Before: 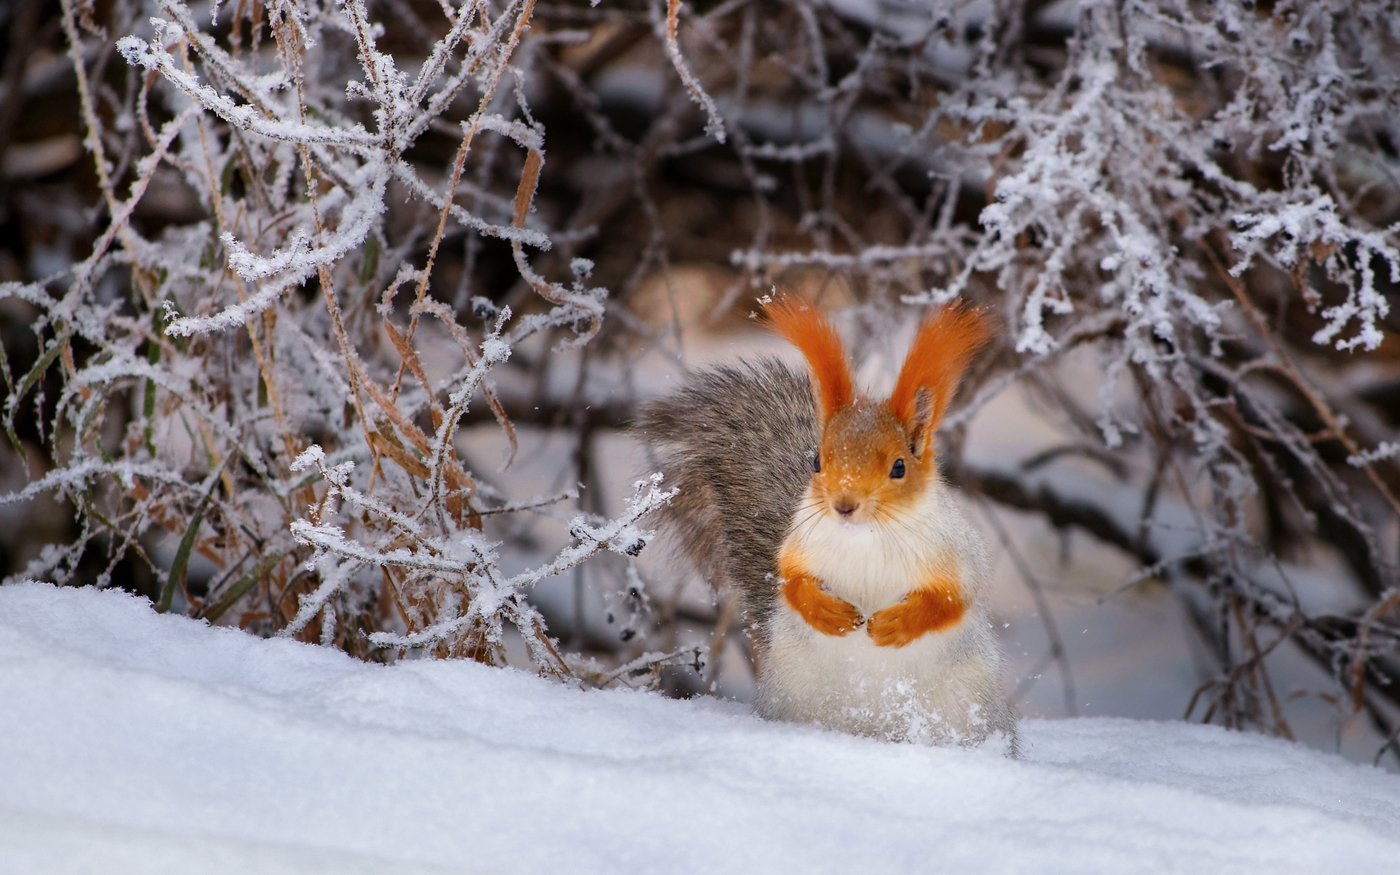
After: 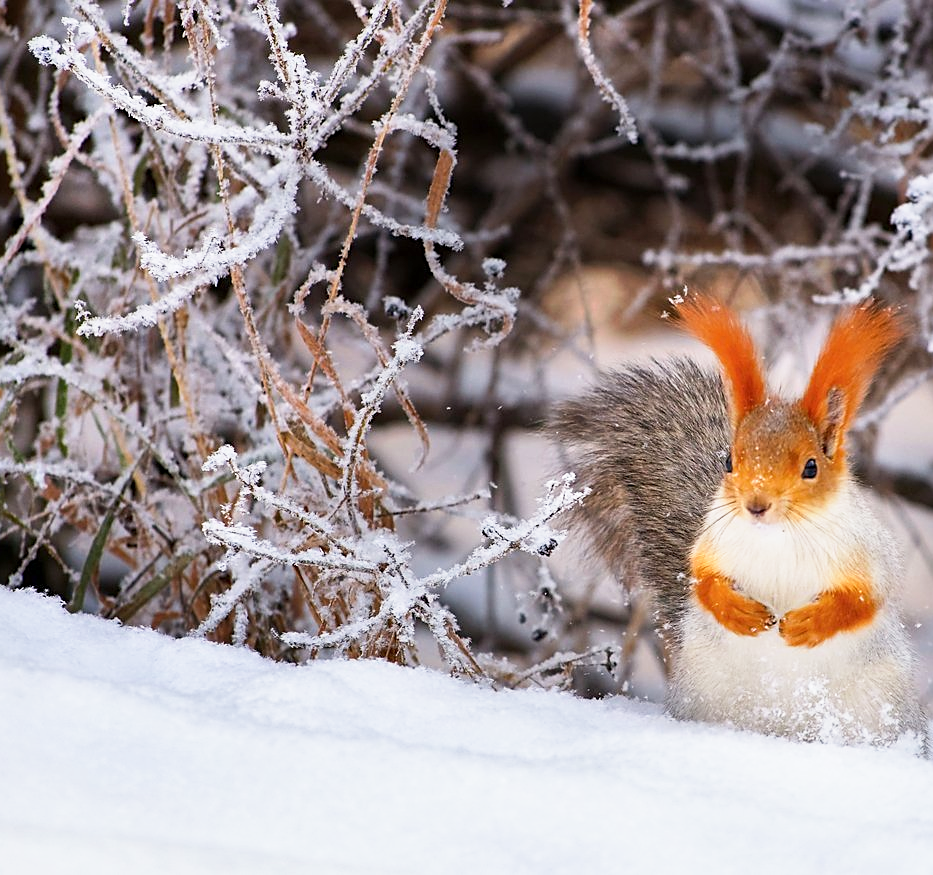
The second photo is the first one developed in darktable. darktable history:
crop and rotate: left 6.356%, right 26.965%
sharpen: on, module defaults
base curve: curves: ch0 [(0, 0) (0.579, 0.807) (1, 1)], preserve colors none
